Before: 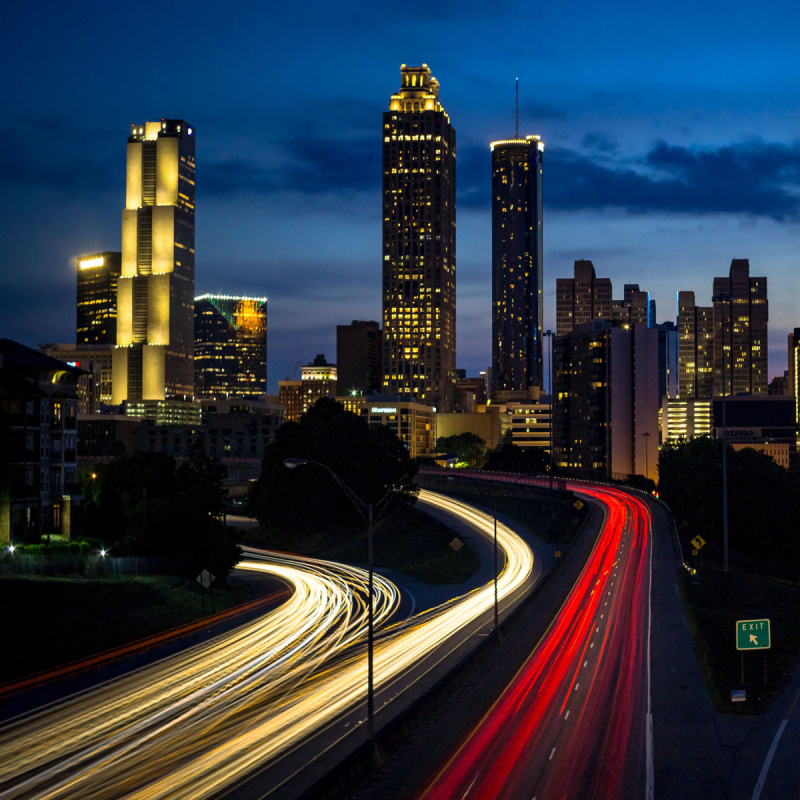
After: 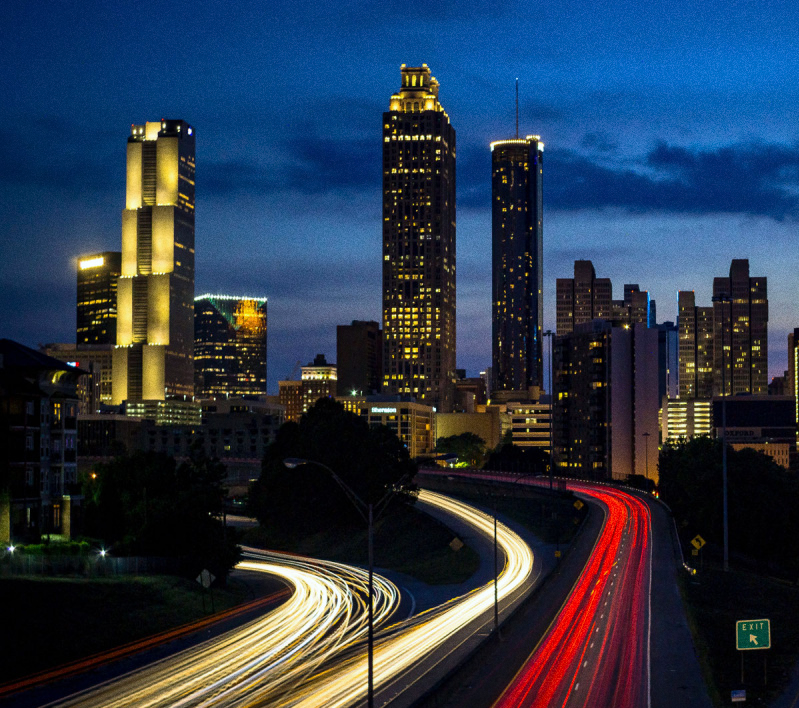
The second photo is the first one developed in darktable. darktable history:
crop and rotate: top 0%, bottom 11.49%
white balance: red 0.976, blue 1.04
grain: coarseness 0.09 ISO
